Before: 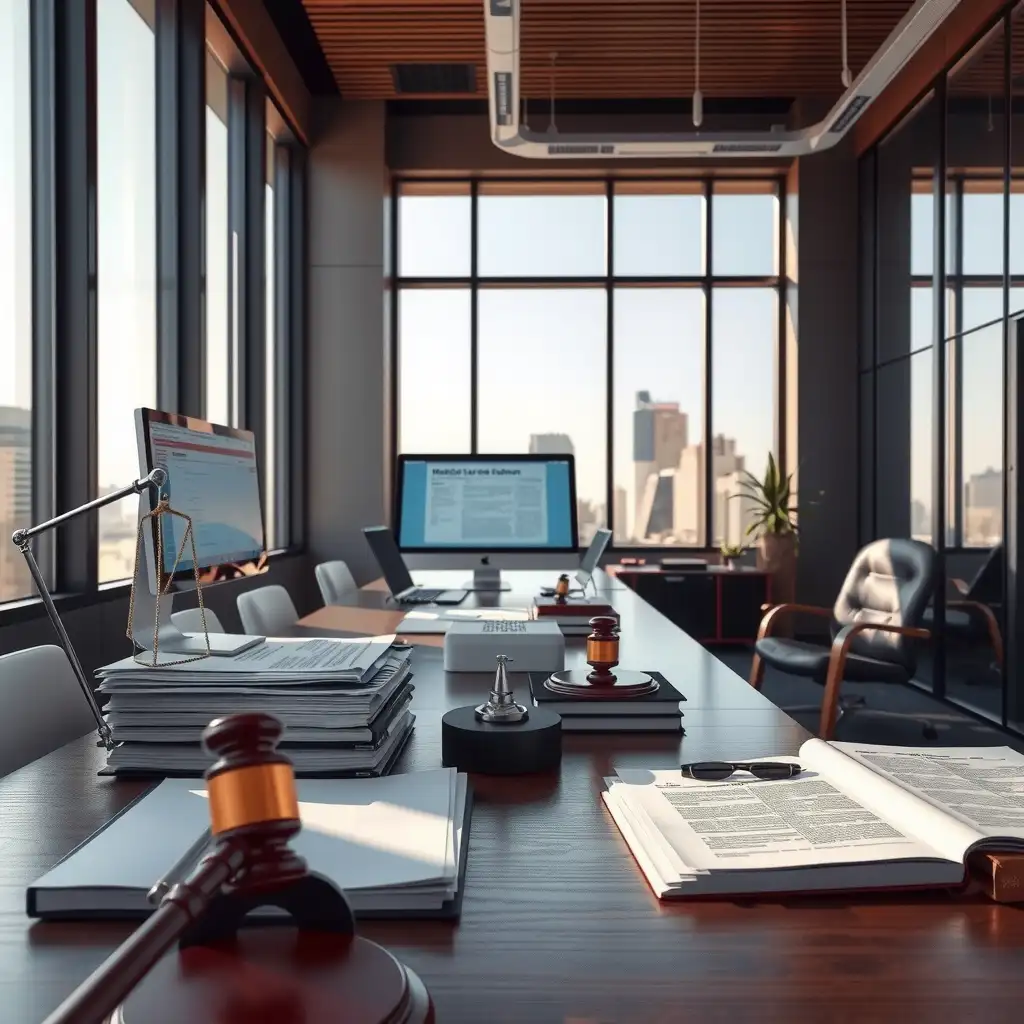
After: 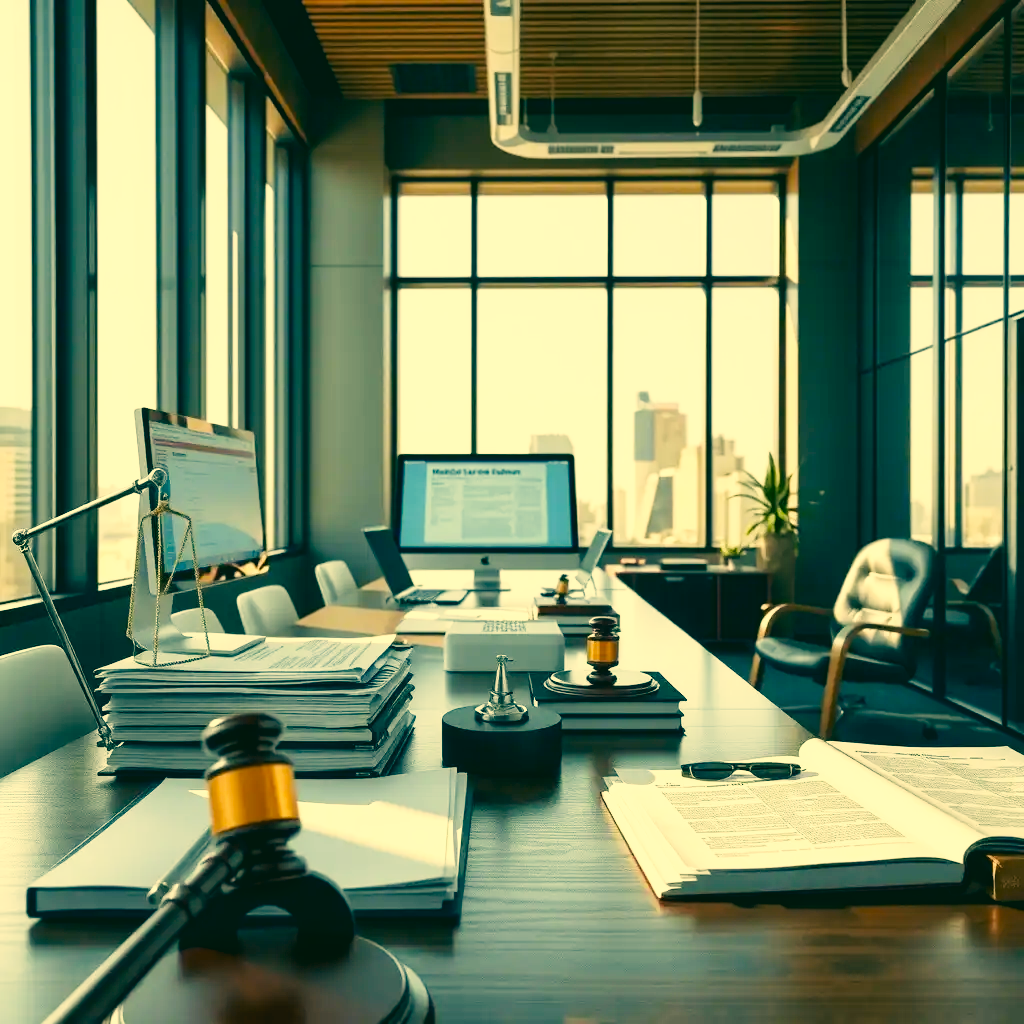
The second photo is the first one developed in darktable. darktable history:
exposure: compensate exposure bias true, compensate highlight preservation false
base curve: curves: ch0 [(0, 0) (0.005, 0.002) (0.15, 0.3) (0.4, 0.7) (0.75, 0.95) (1, 1)], preserve colors none
color correction: highlights a* 1.99, highlights b* 34.45, shadows a* -36.5, shadows b* -6.03
